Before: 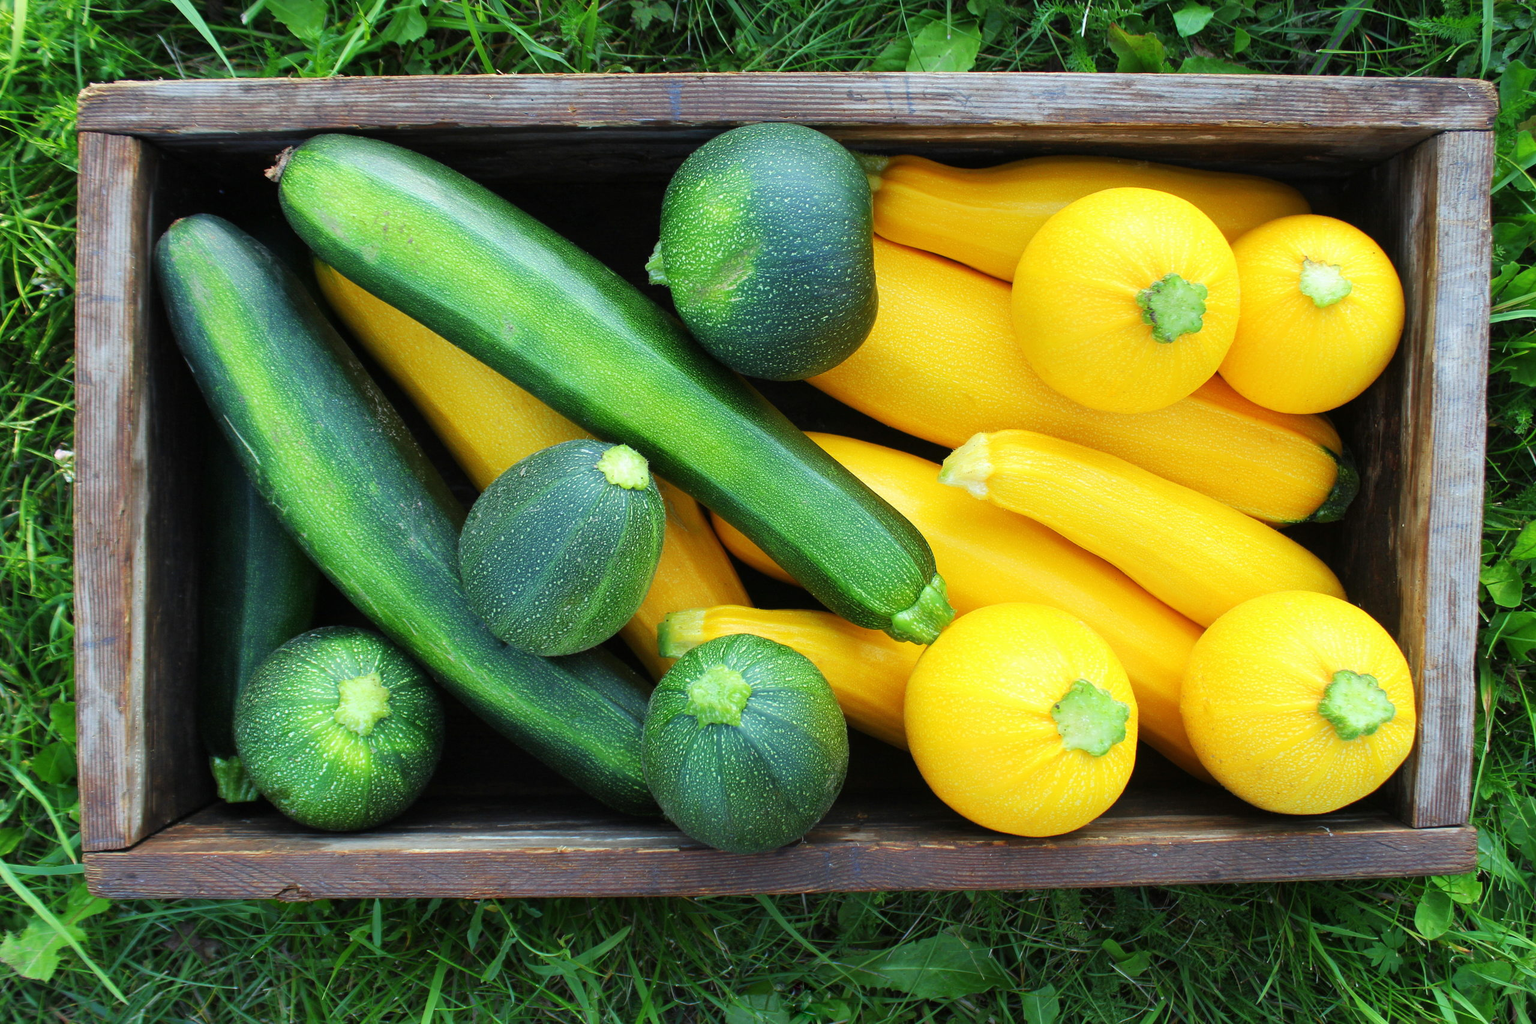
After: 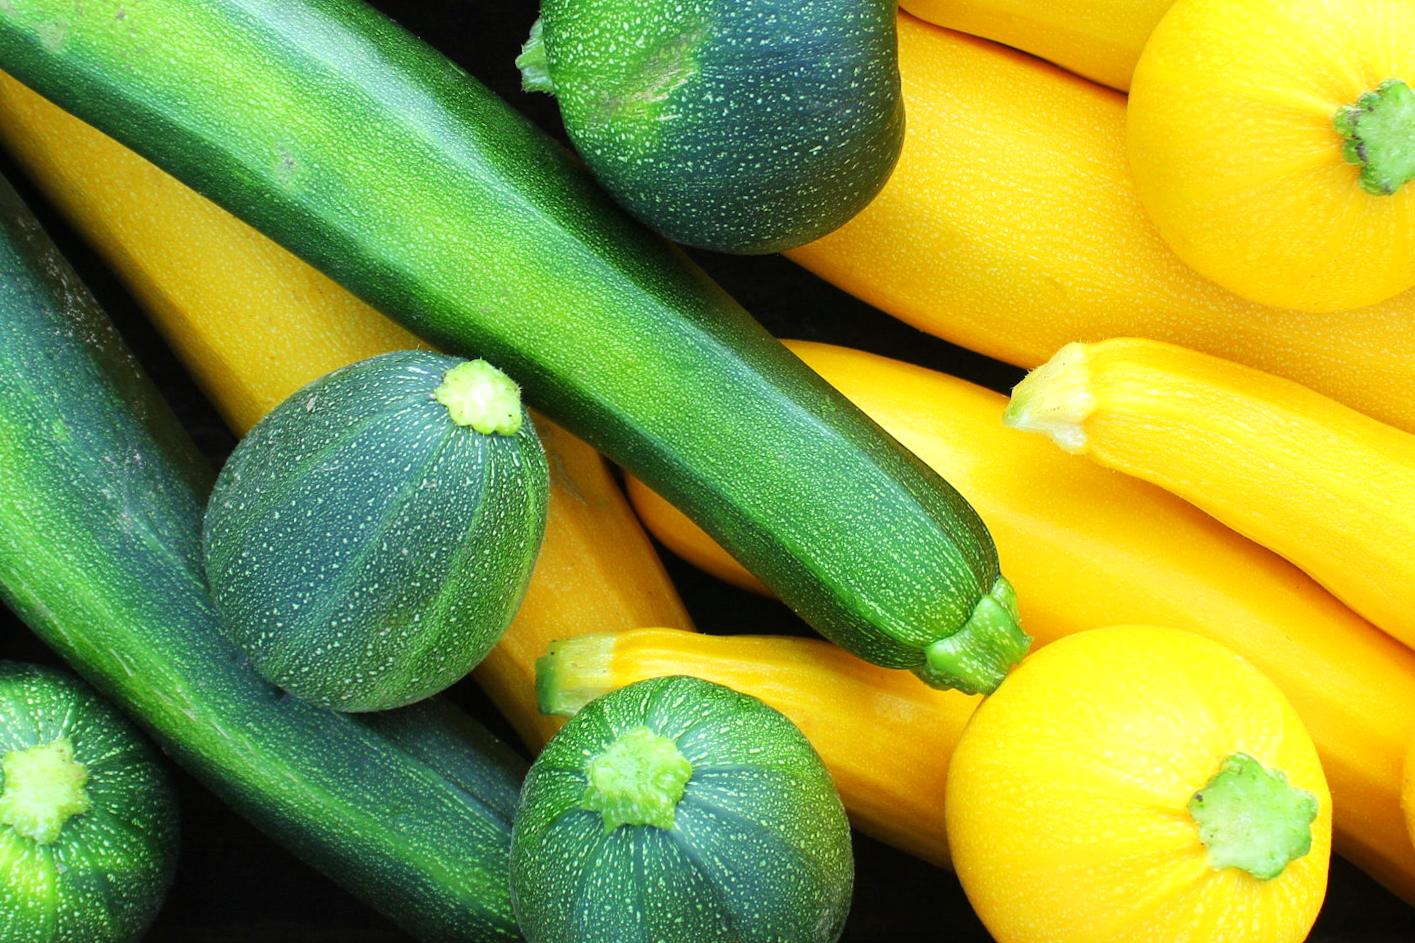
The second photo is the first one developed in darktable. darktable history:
rotate and perspective: rotation 0.174°, lens shift (vertical) 0.013, lens shift (horizontal) 0.019, shear 0.001, automatic cropping original format, crop left 0.007, crop right 0.991, crop top 0.016, crop bottom 0.997
crop and rotate: left 22.13%, top 22.054%, right 22.026%, bottom 22.102%
levels: levels [0, 0.476, 0.951]
